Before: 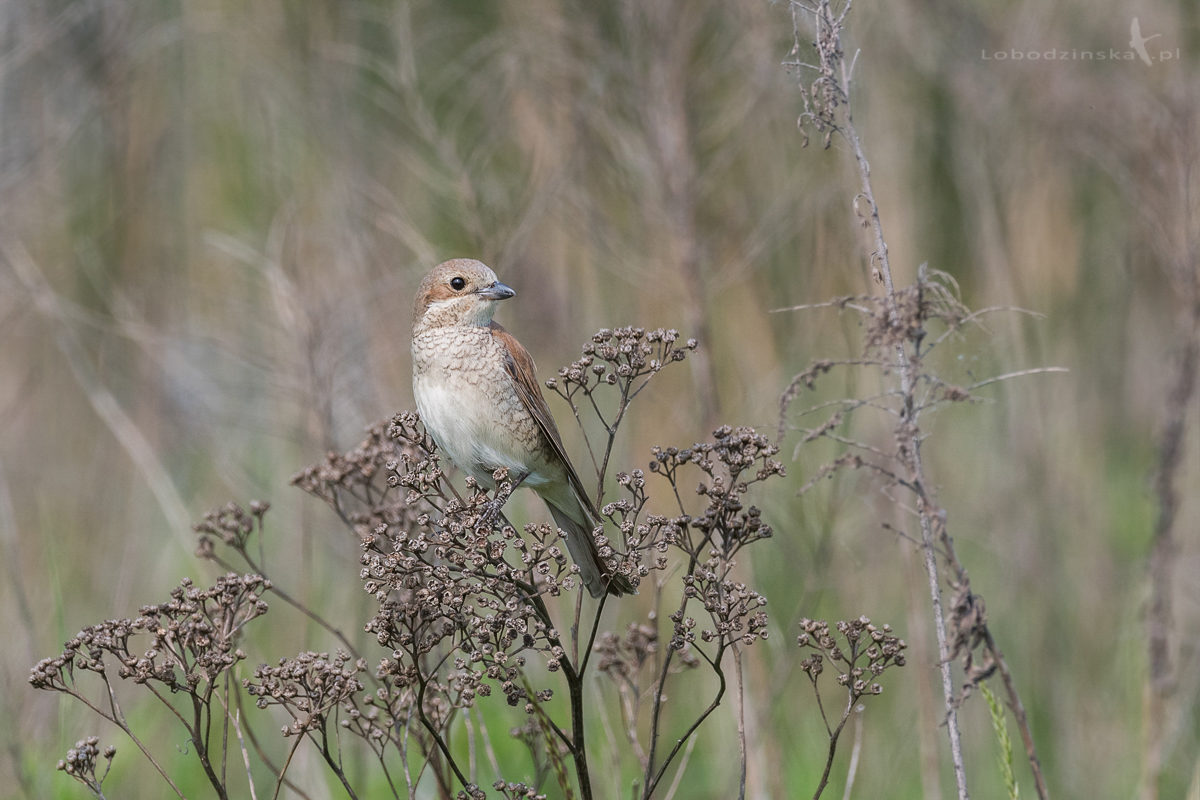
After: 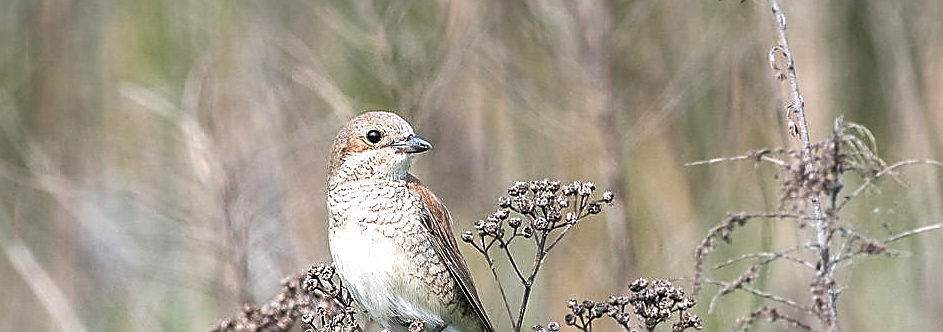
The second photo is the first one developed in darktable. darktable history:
exposure: black level correction 0, exposure 0.9 EV, compensate highlight preservation false
crop: left 7.036%, top 18.398%, right 14.379%, bottom 40.043%
sharpen: radius 1.4, amount 1.25, threshold 0.7
levels: levels [0.116, 0.574, 1]
rgb curve: curves: ch0 [(0, 0) (0.053, 0.068) (0.122, 0.128) (1, 1)]
